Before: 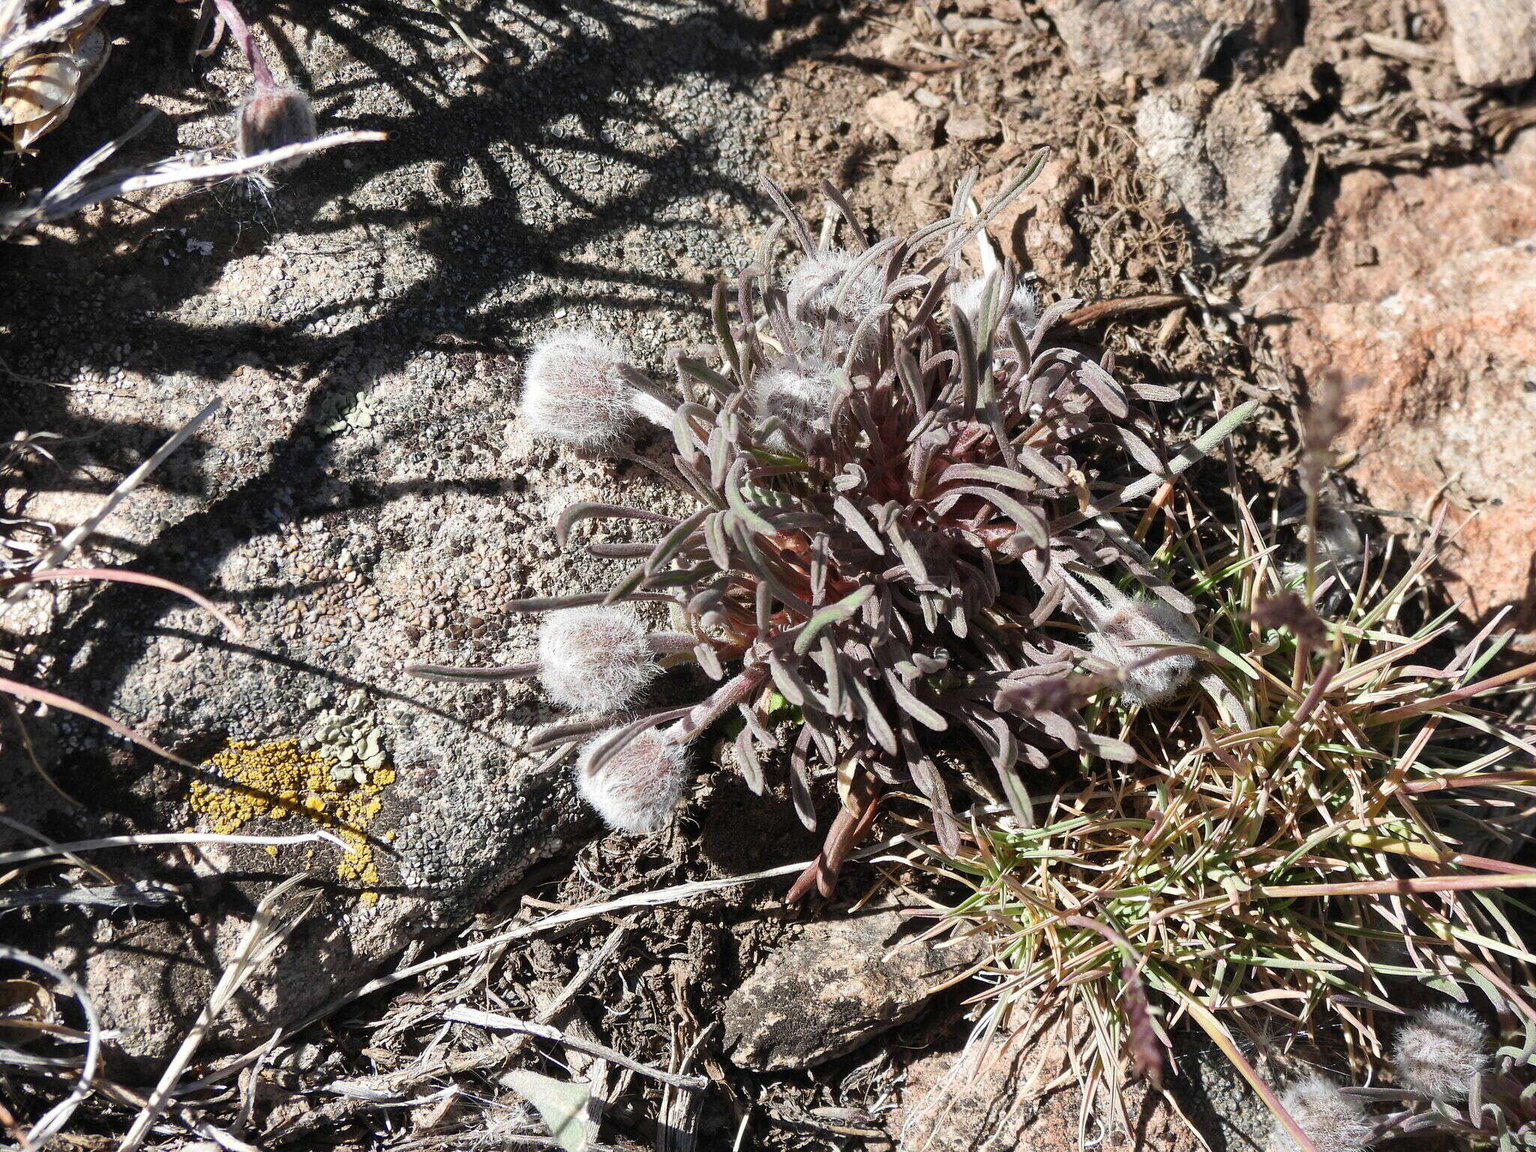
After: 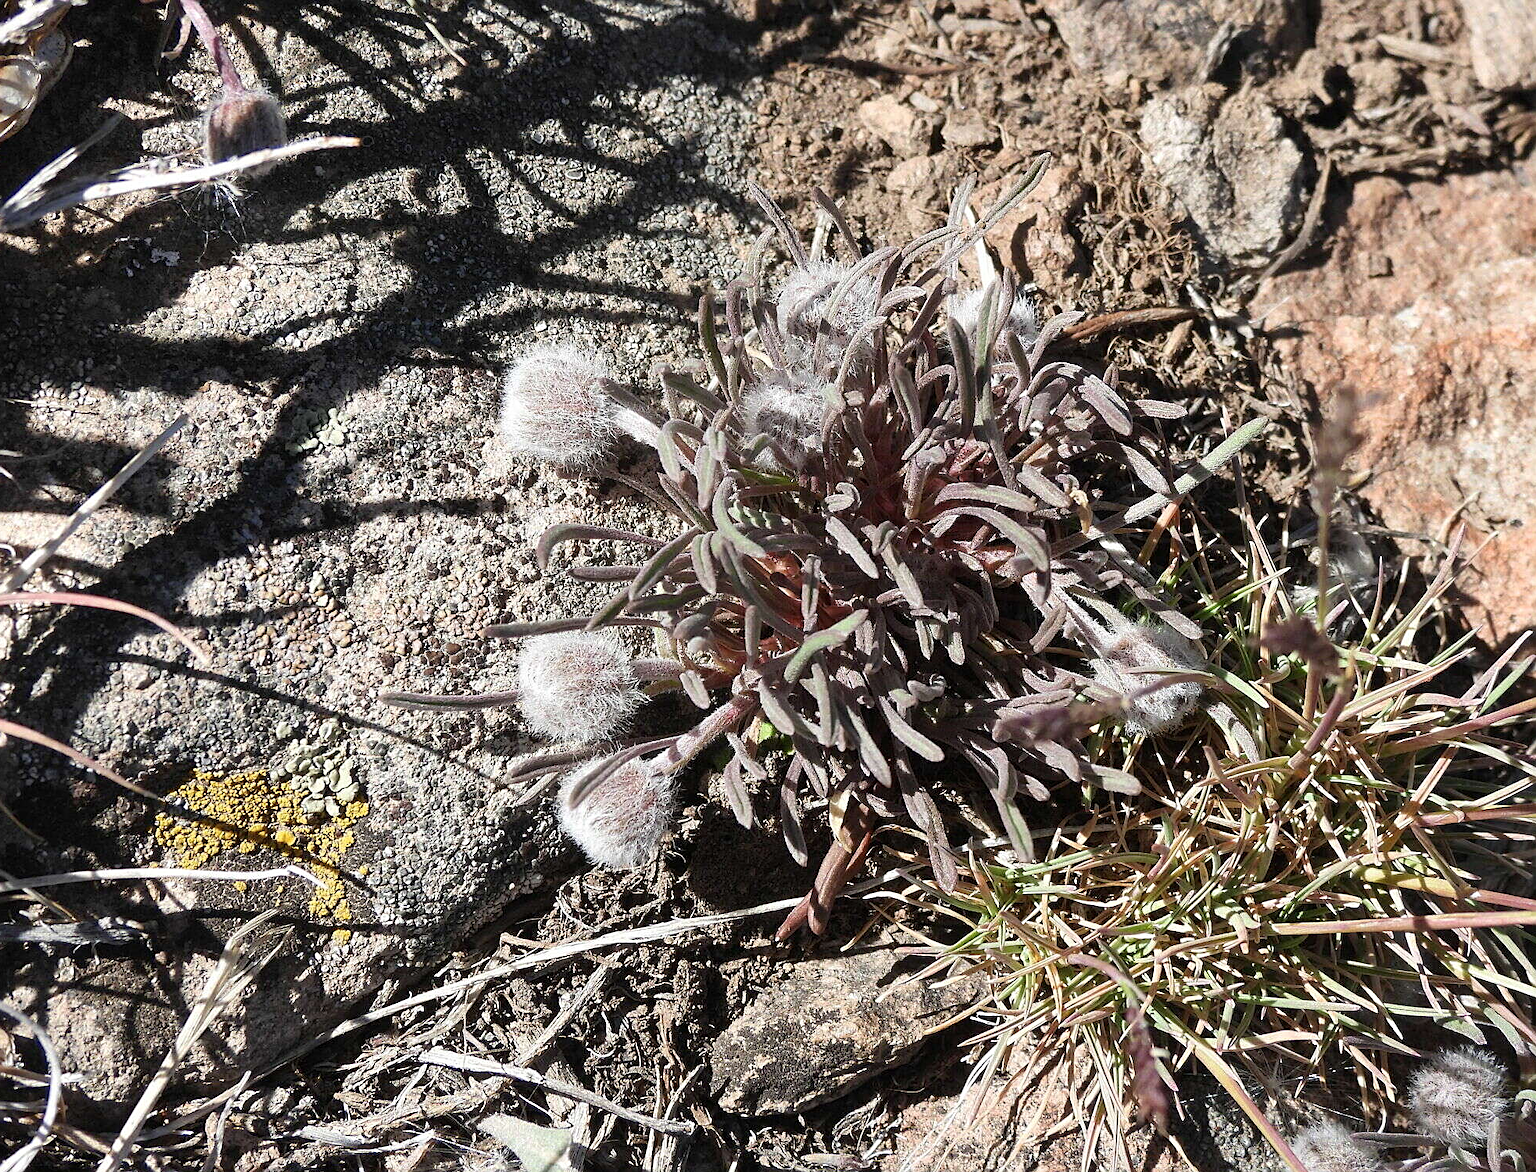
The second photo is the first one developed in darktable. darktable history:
sharpen: on, module defaults
crop and rotate: left 2.689%, right 1.289%, bottom 2.246%
